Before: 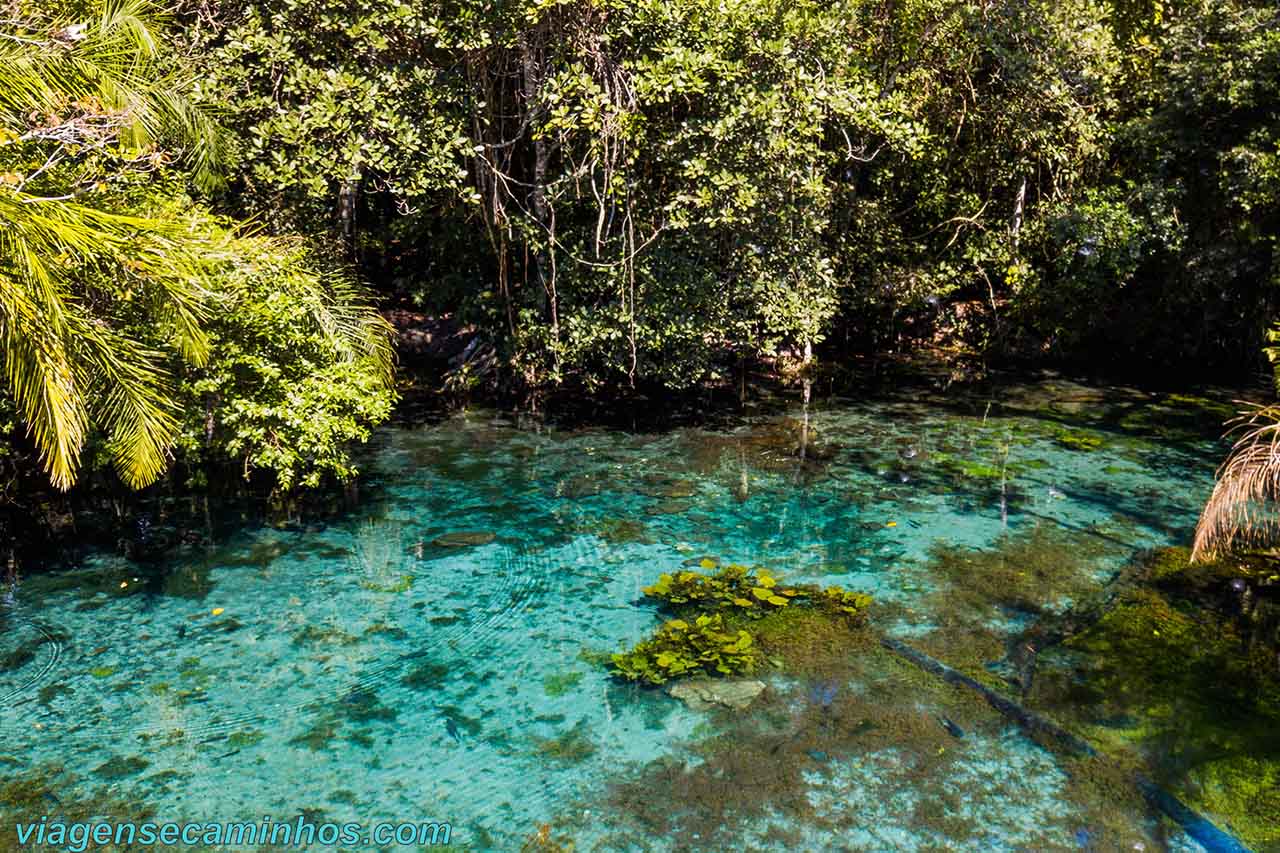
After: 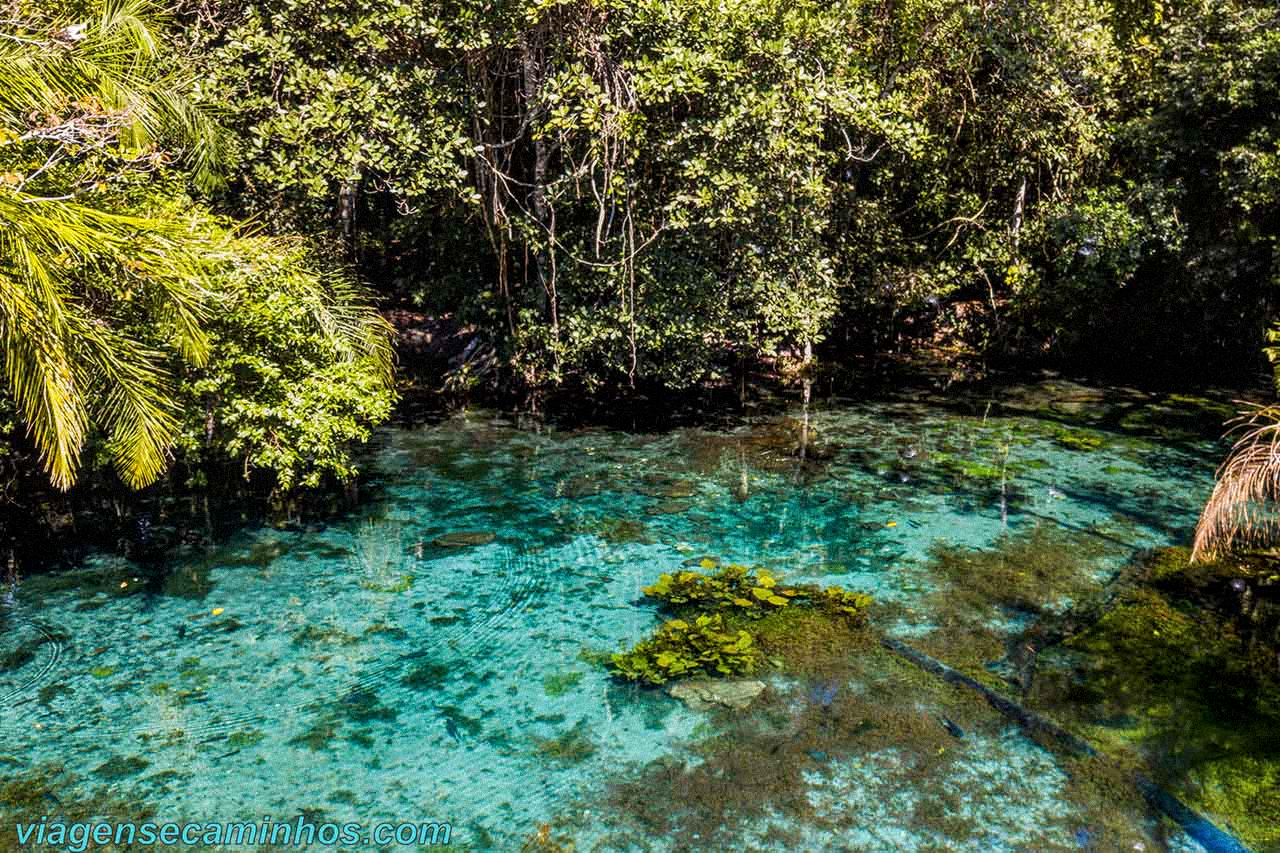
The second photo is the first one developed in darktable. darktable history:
exposure: compensate highlight preservation false
grain: mid-tones bias 0%
local contrast: on, module defaults
